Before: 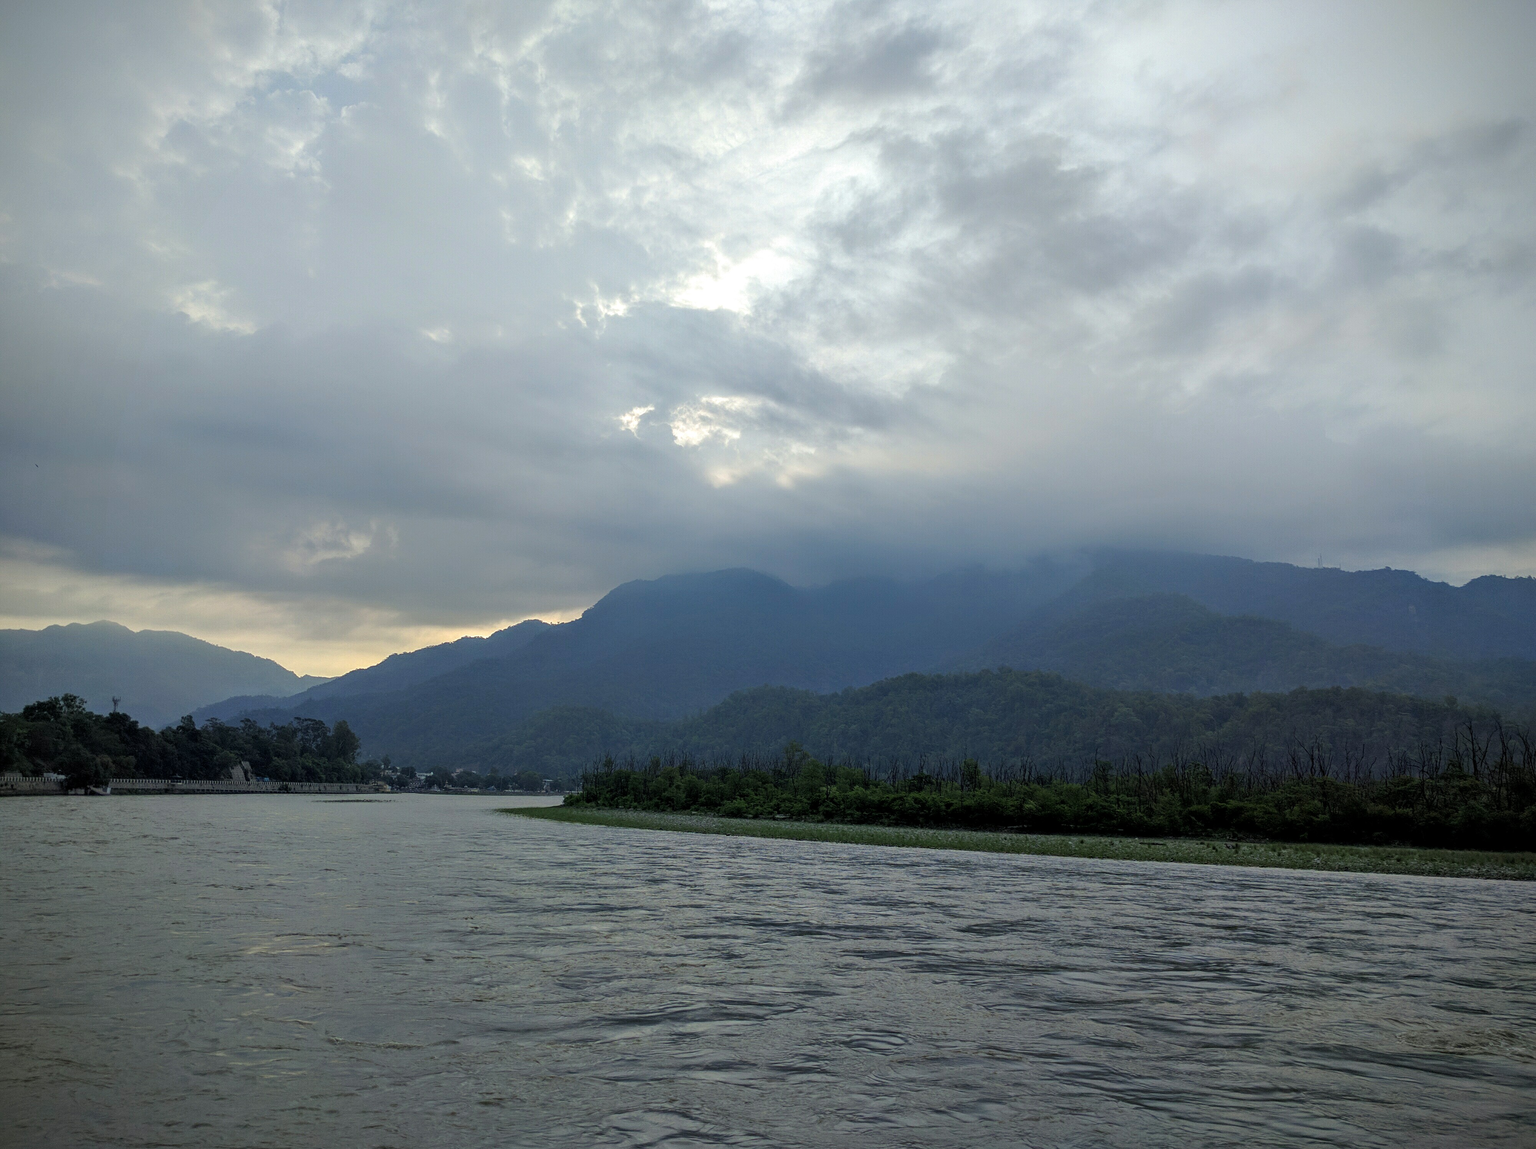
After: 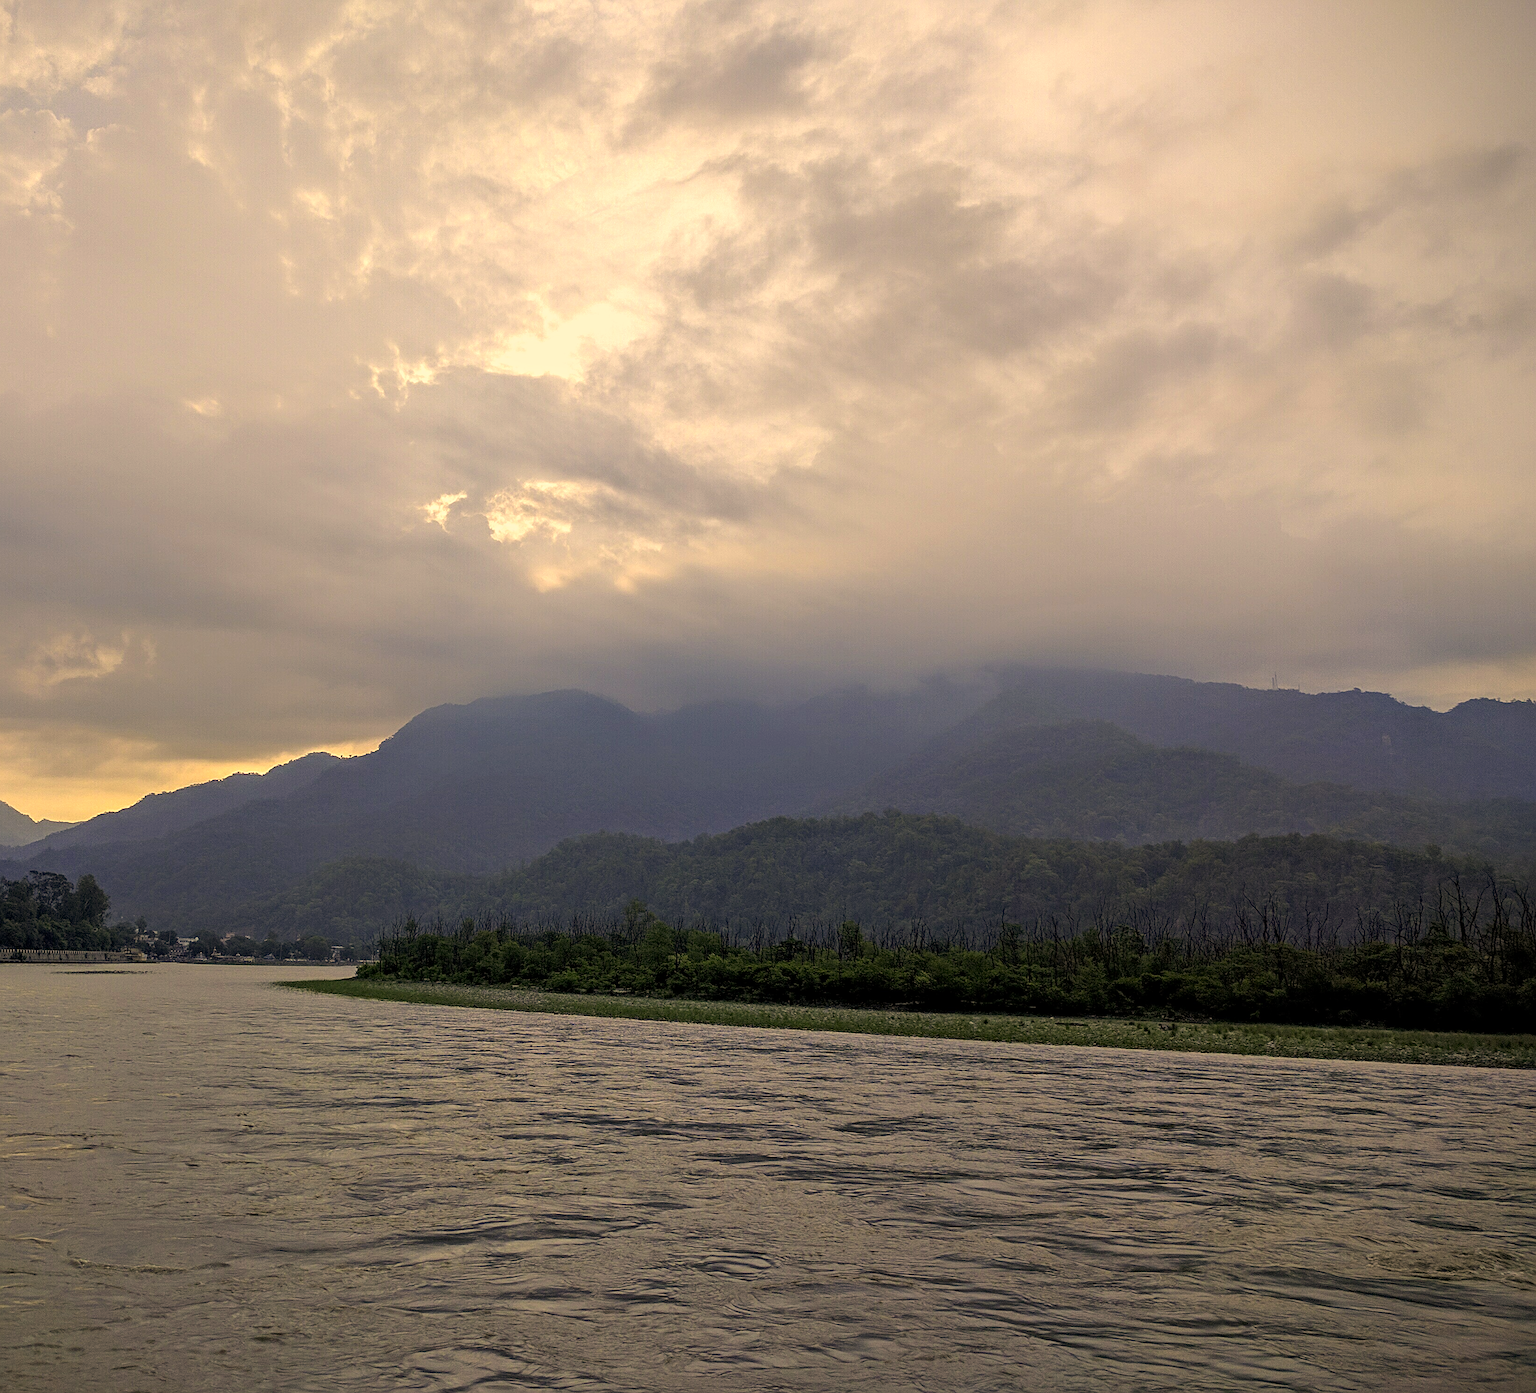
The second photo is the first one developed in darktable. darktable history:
crop: left 17.582%, bottom 0.031%
sharpen: on, module defaults
white balance: red 0.982, blue 1.018
local contrast: mode bilateral grid, contrast 28, coarseness 16, detail 115%, midtone range 0.2
exposure: compensate highlight preservation false
rotate and perspective: automatic cropping original format, crop left 0, crop top 0
color correction: highlights a* 15, highlights b* 31.55
